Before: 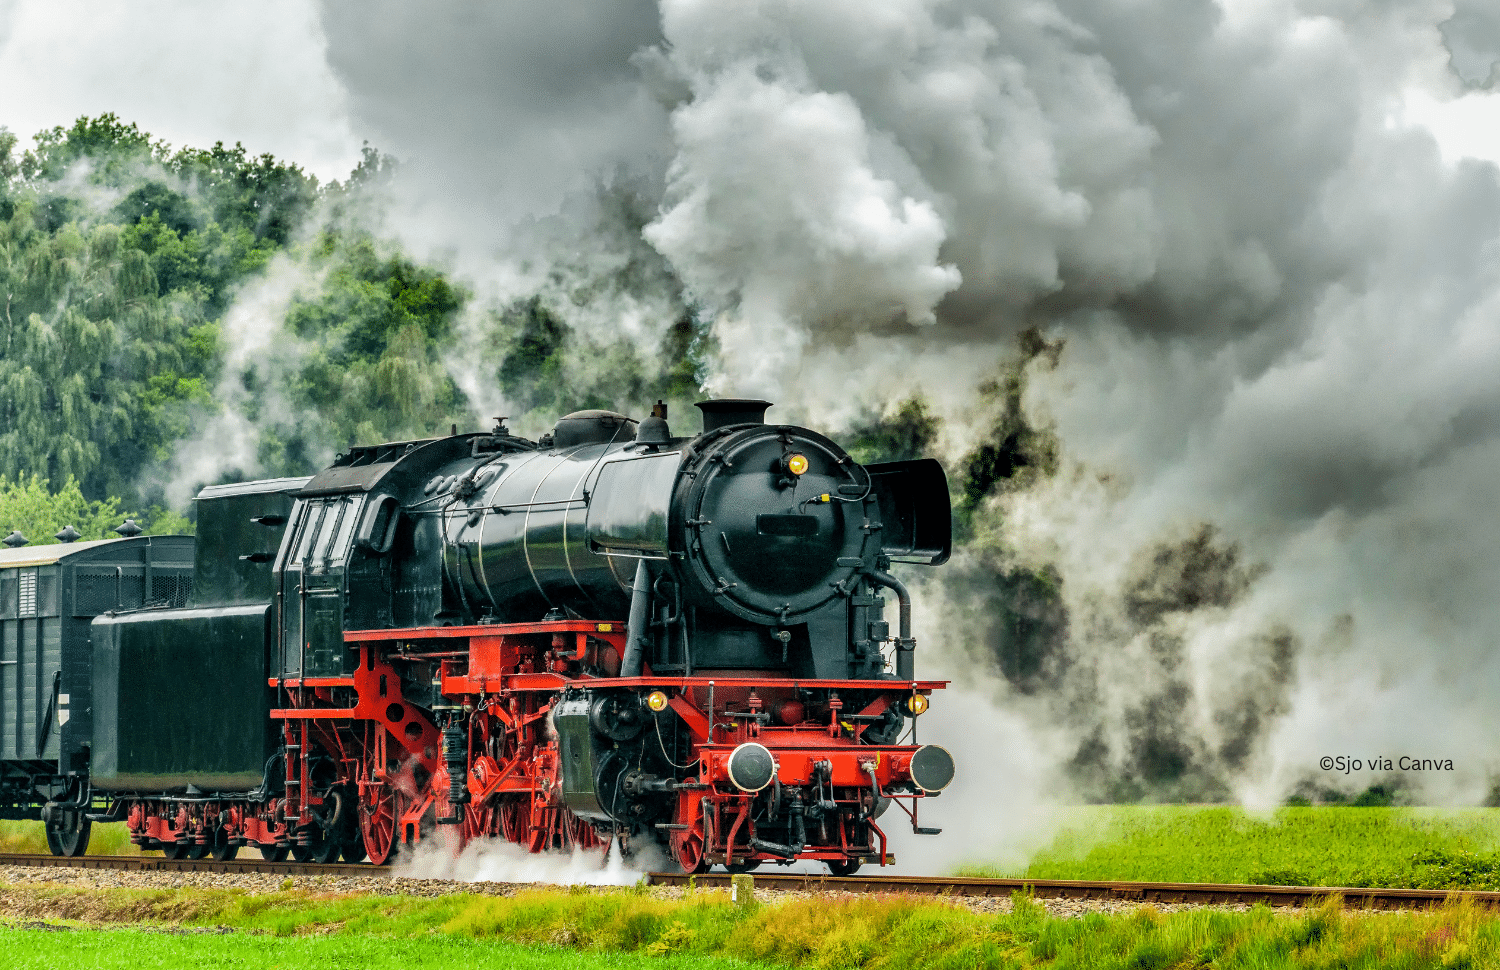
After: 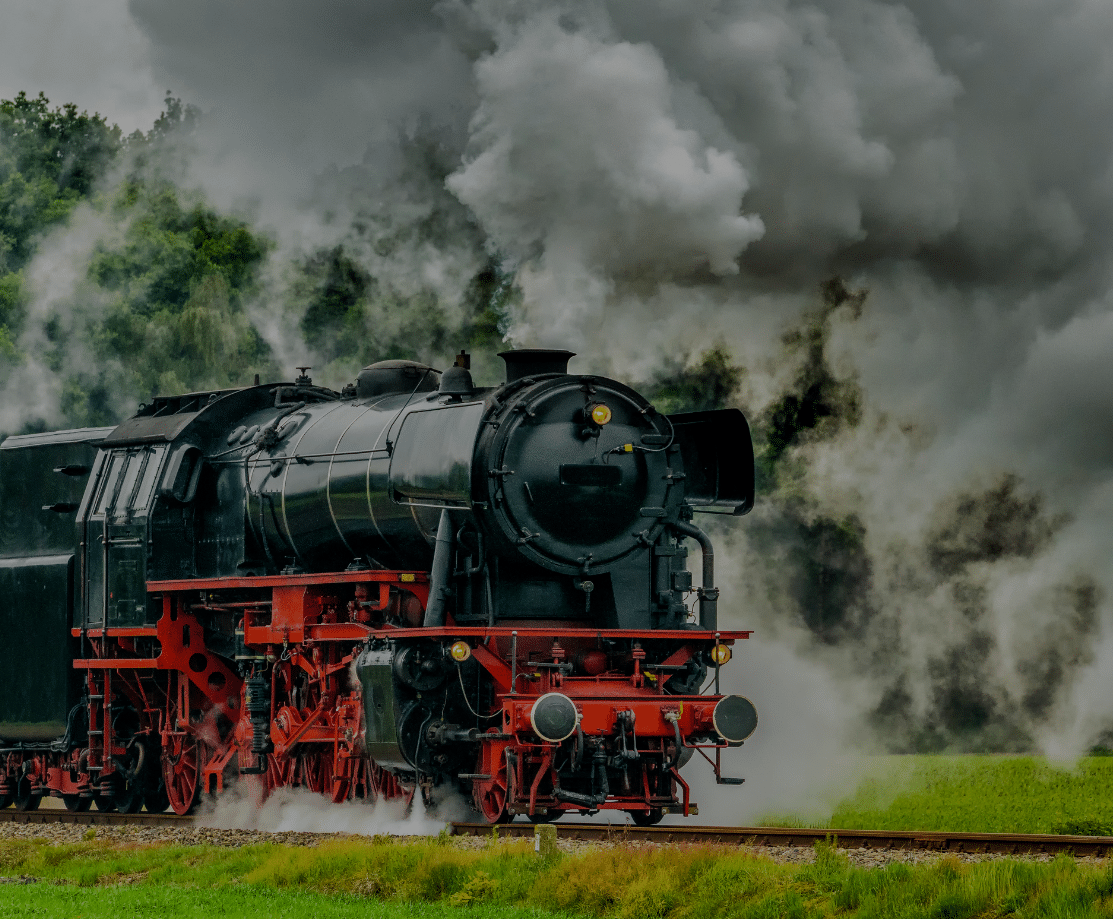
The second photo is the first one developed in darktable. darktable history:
exposure: exposure -1.468 EV, compensate highlight preservation false
crop and rotate: left 13.15%, top 5.251%, right 12.609%
